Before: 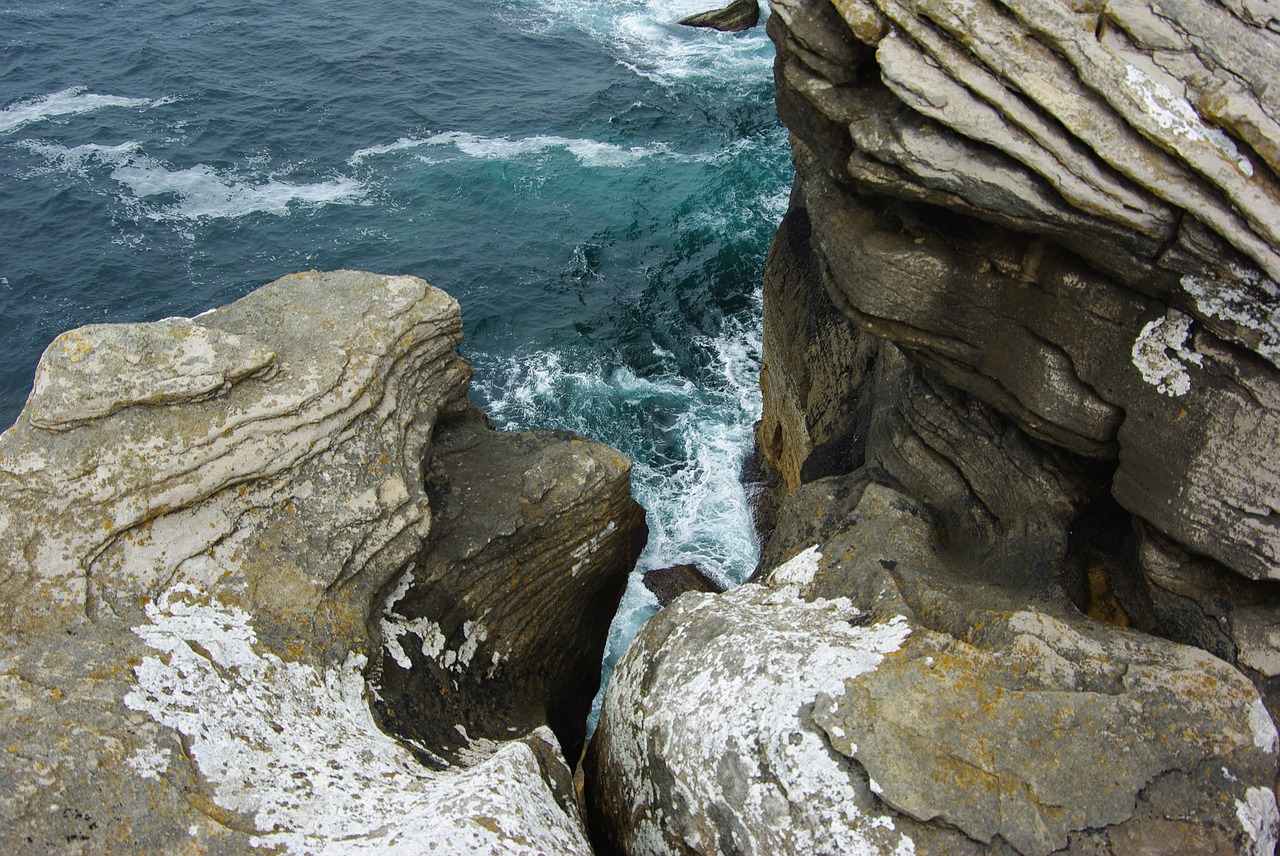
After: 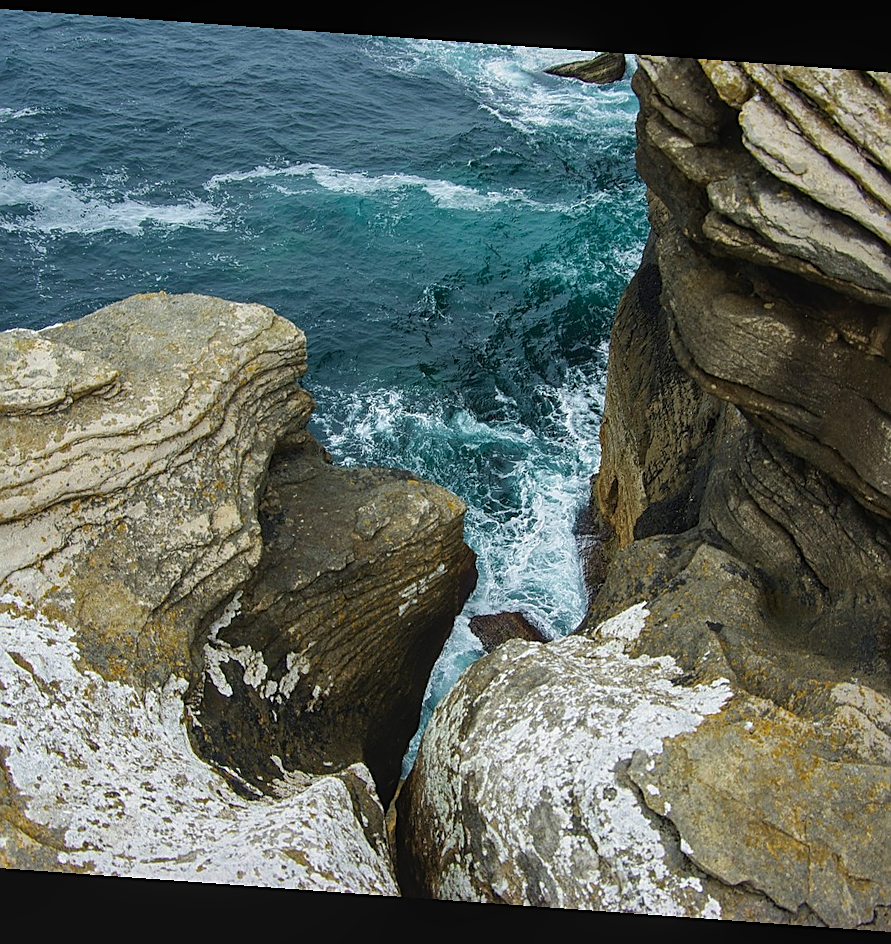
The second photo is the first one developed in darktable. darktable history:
velvia: on, module defaults
local contrast: detail 110%
sharpen: on, module defaults
crop and rotate: left 14.385%, right 18.948%
rotate and perspective: rotation 4.1°, automatic cropping off
